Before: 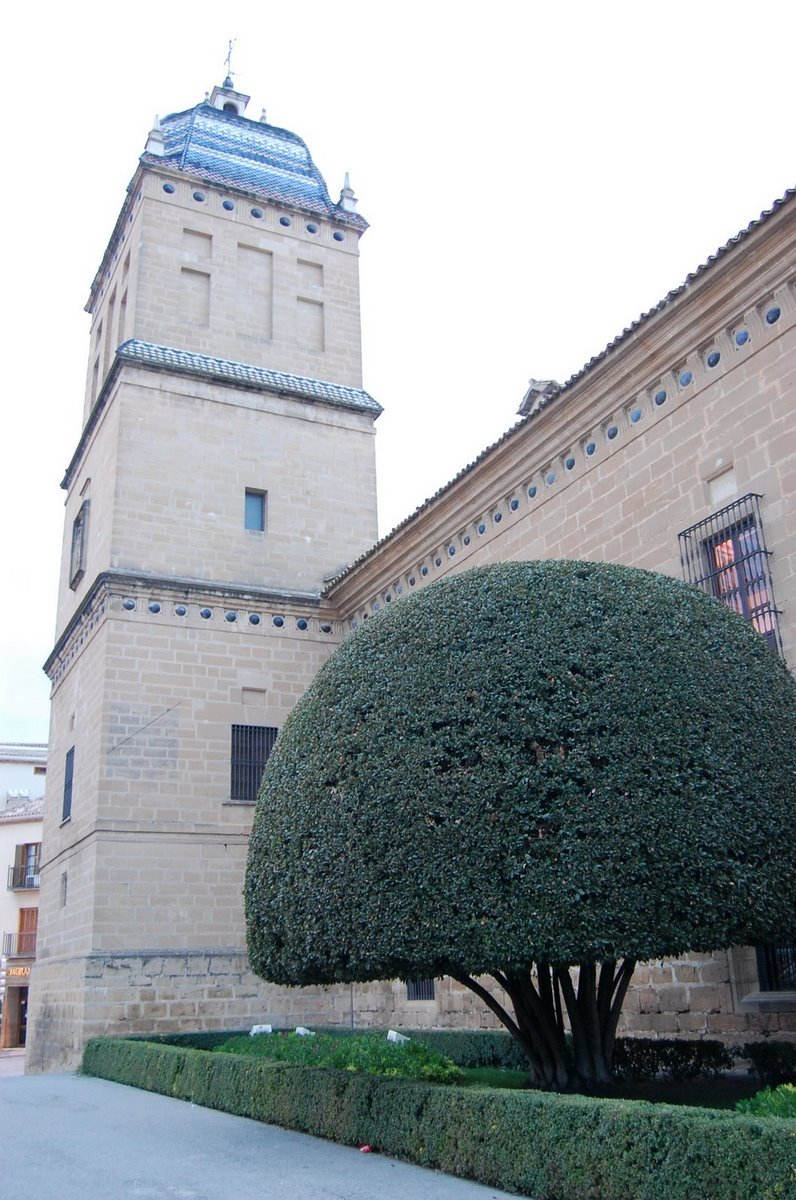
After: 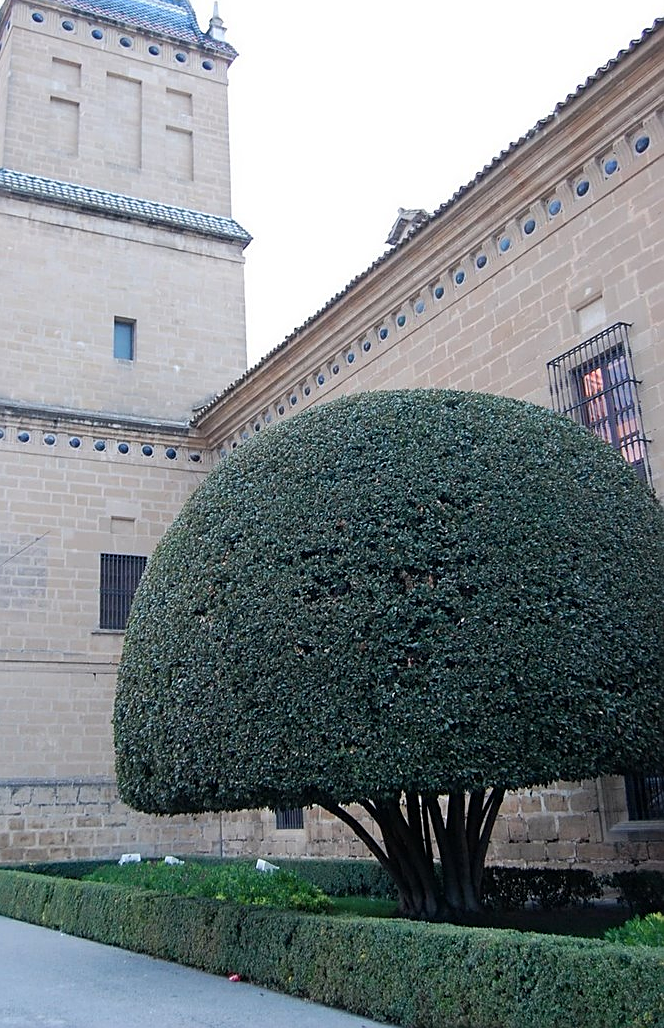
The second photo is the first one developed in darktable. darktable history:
crop: left 16.523%, top 14.278%
sharpen: on, module defaults
color balance rgb: linear chroma grading › global chroma 1.263%, linear chroma grading › mid-tones -0.64%, perceptual saturation grading › global saturation 0.767%
